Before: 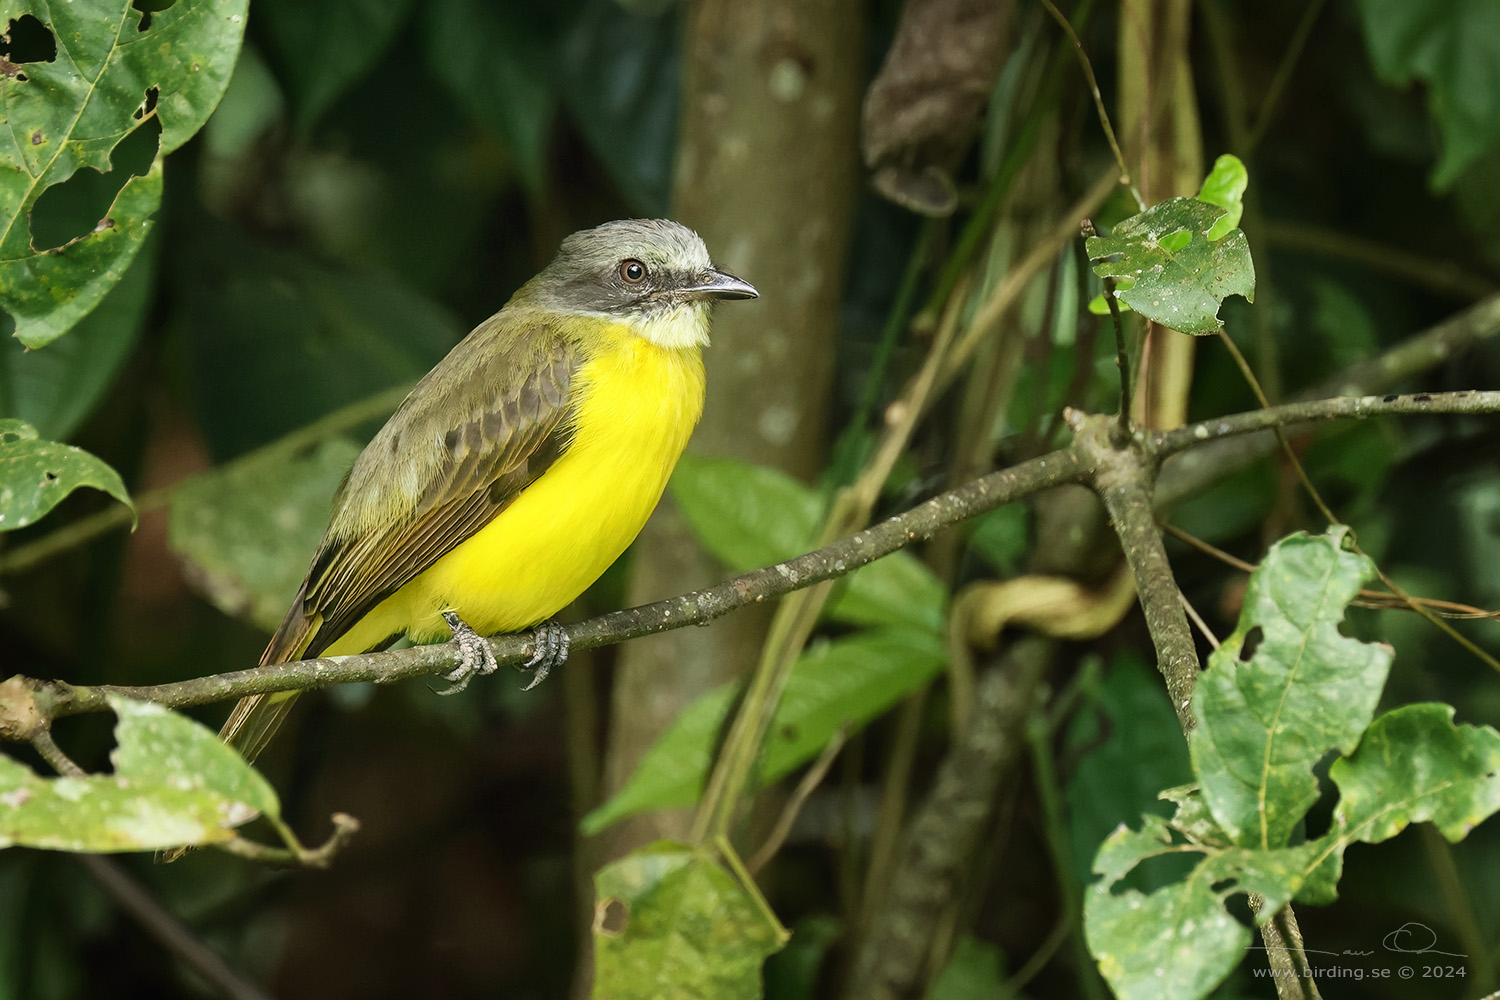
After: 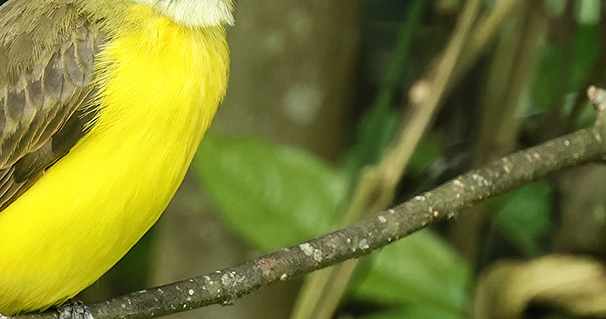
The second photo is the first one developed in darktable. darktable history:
sharpen: amount 0.2
crop: left 31.751%, top 32.172%, right 27.8%, bottom 35.83%
